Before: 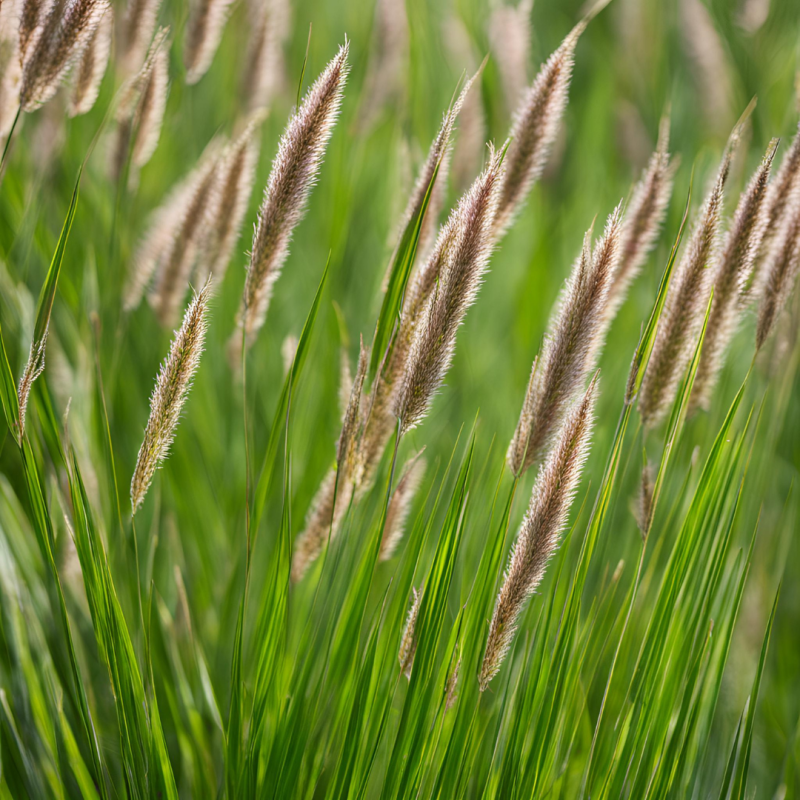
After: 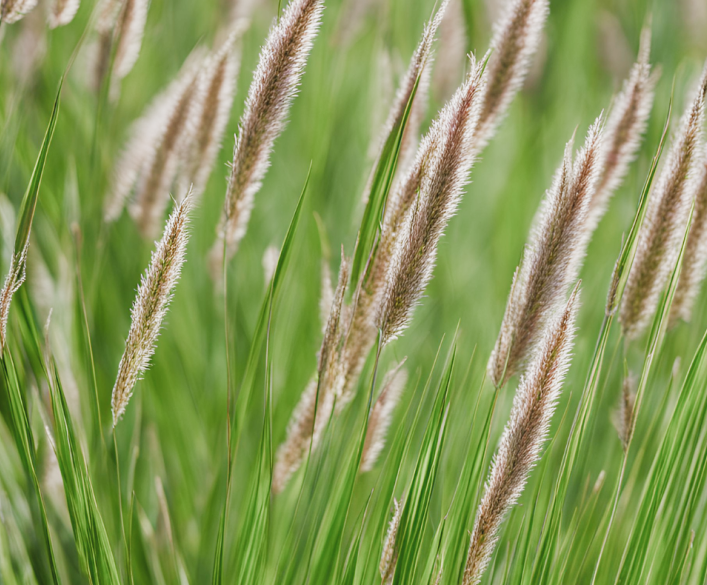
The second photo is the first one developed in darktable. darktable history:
crop and rotate: left 2.395%, top 11.201%, right 9.204%, bottom 15.655%
exposure: black level correction -0.002, exposure 0.533 EV, compensate exposure bias true, compensate highlight preservation false
filmic rgb: black relative exposure -7.65 EV, white relative exposure 4.56 EV, hardness 3.61, preserve chrominance RGB euclidean norm (legacy), color science v4 (2020)
